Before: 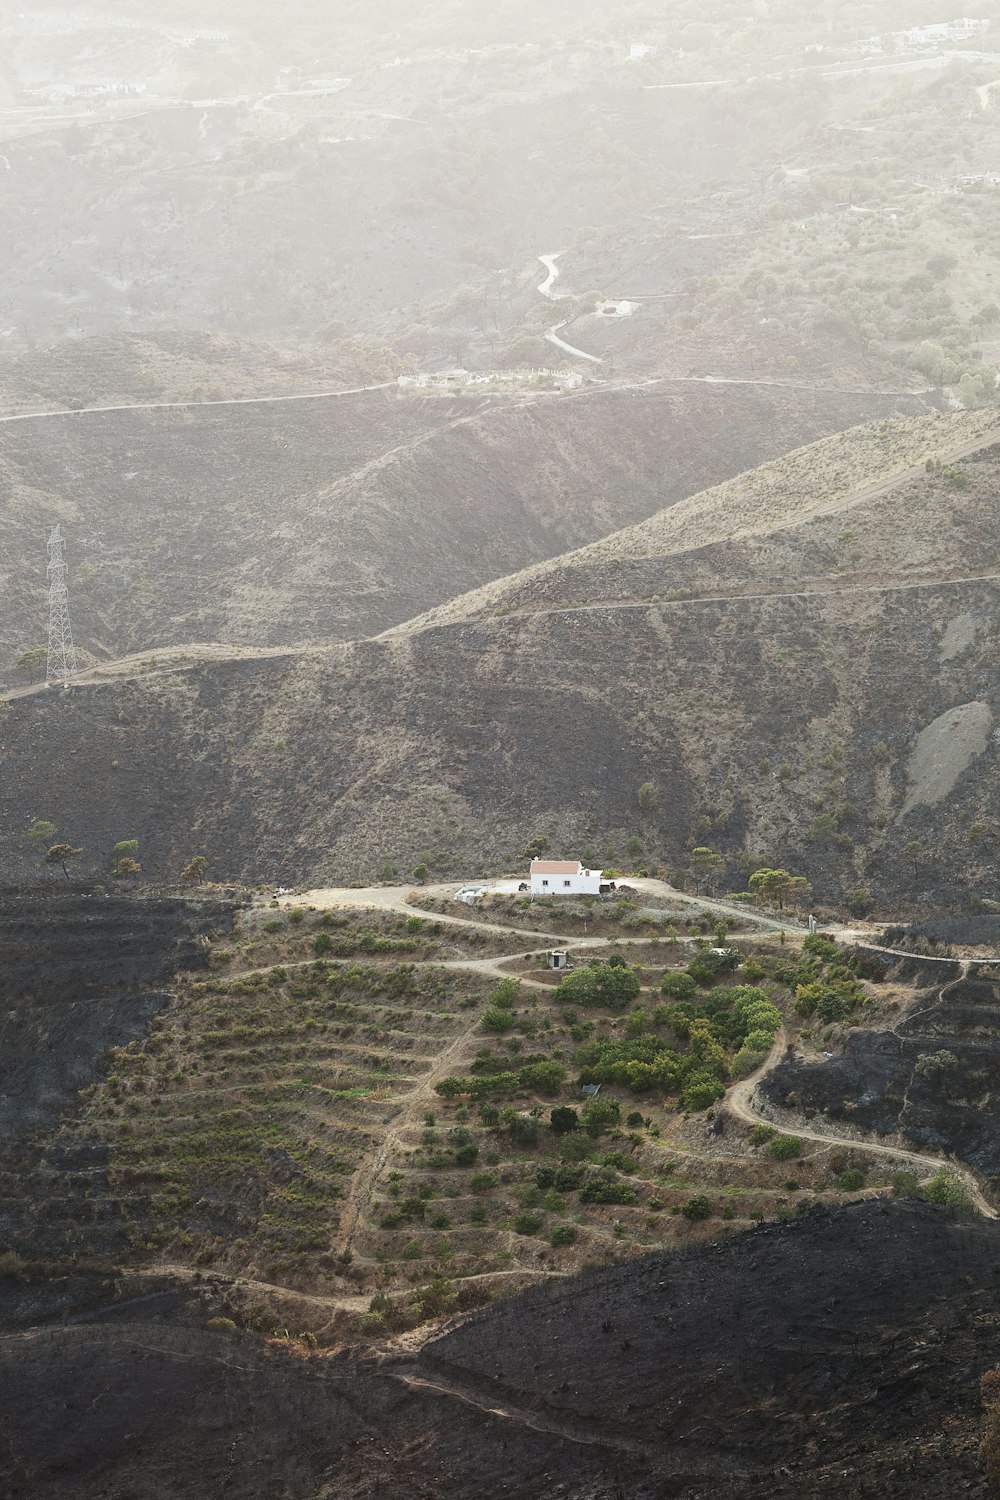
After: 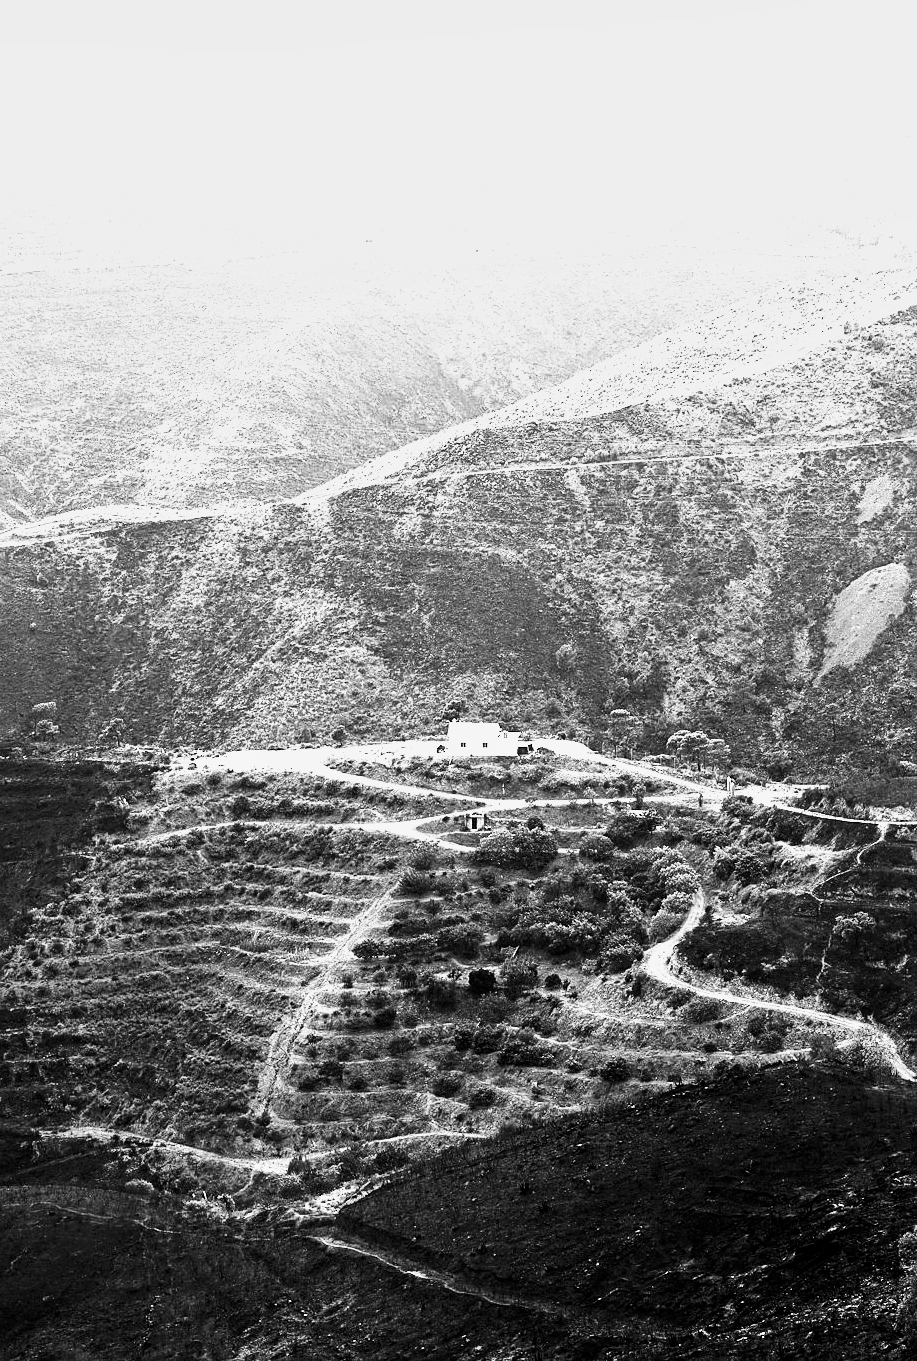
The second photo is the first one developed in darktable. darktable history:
sharpen: amount 0.2
shadows and highlights: low approximation 0.01, soften with gaussian
crop and rotate: left 8.262%, top 9.226%
filmic rgb: middle gray luminance 8.8%, black relative exposure -6.3 EV, white relative exposure 2.7 EV, threshold 6 EV, target black luminance 0%, hardness 4.74, latitude 73.47%, contrast 1.332, shadows ↔ highlights balance 10.13%, add noise in highlights 0, preserve chrominance no, color science v3 (2019), use custom middle-gray values true, iterations of high-quality reconstruction 0, contrast in highlights soft, enable highlight reconstruction true
contrast brightness saturation: contrast -0.03, brightness -0.59, saturation -1
exposure: black level correction 0, exposure 0.5 EV, compensate exposure bias true, compensate highlight preservation false
